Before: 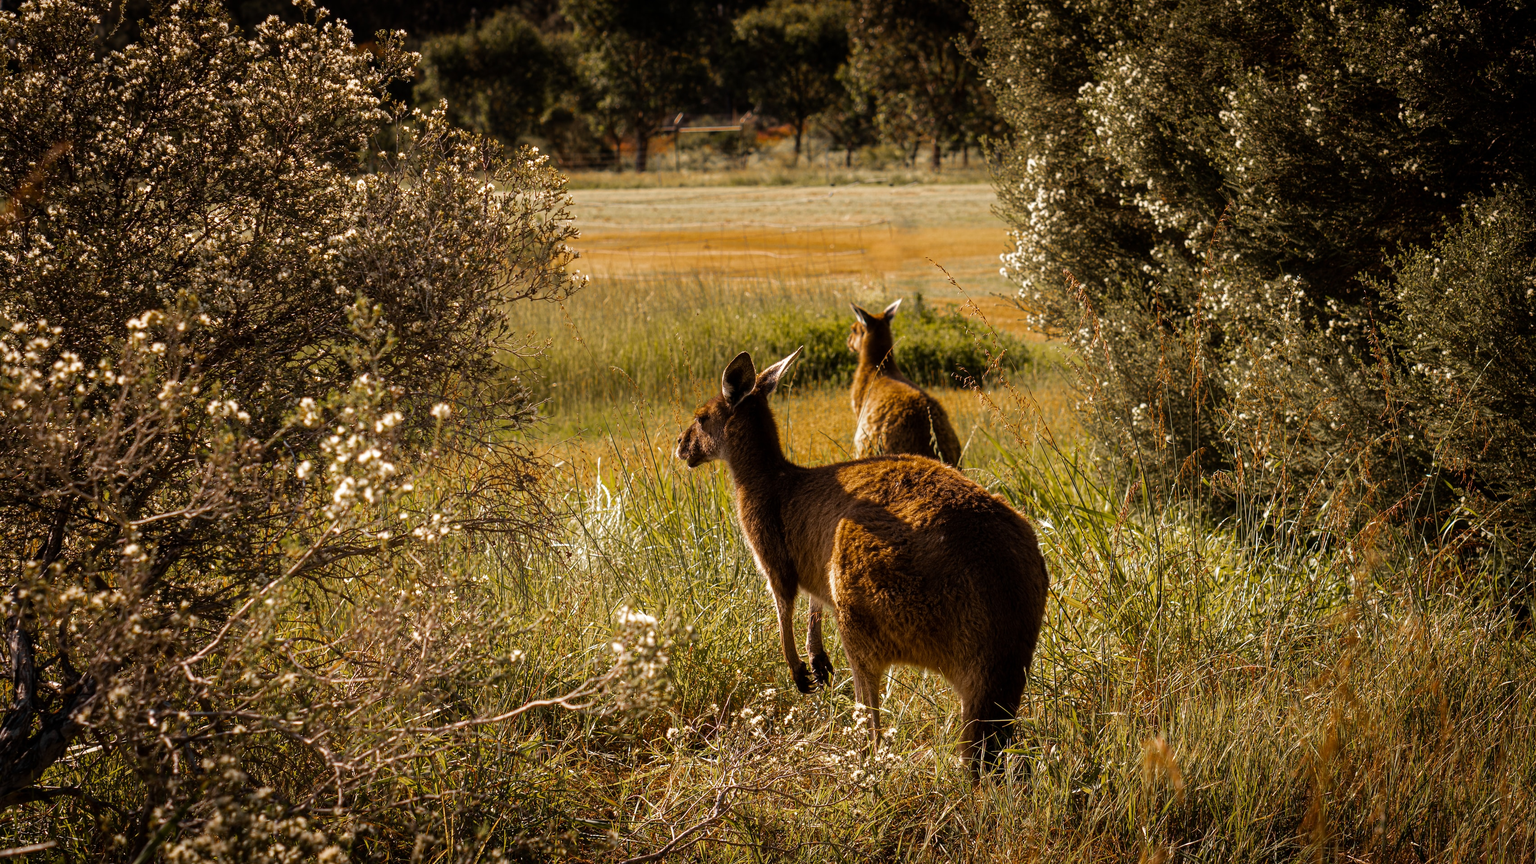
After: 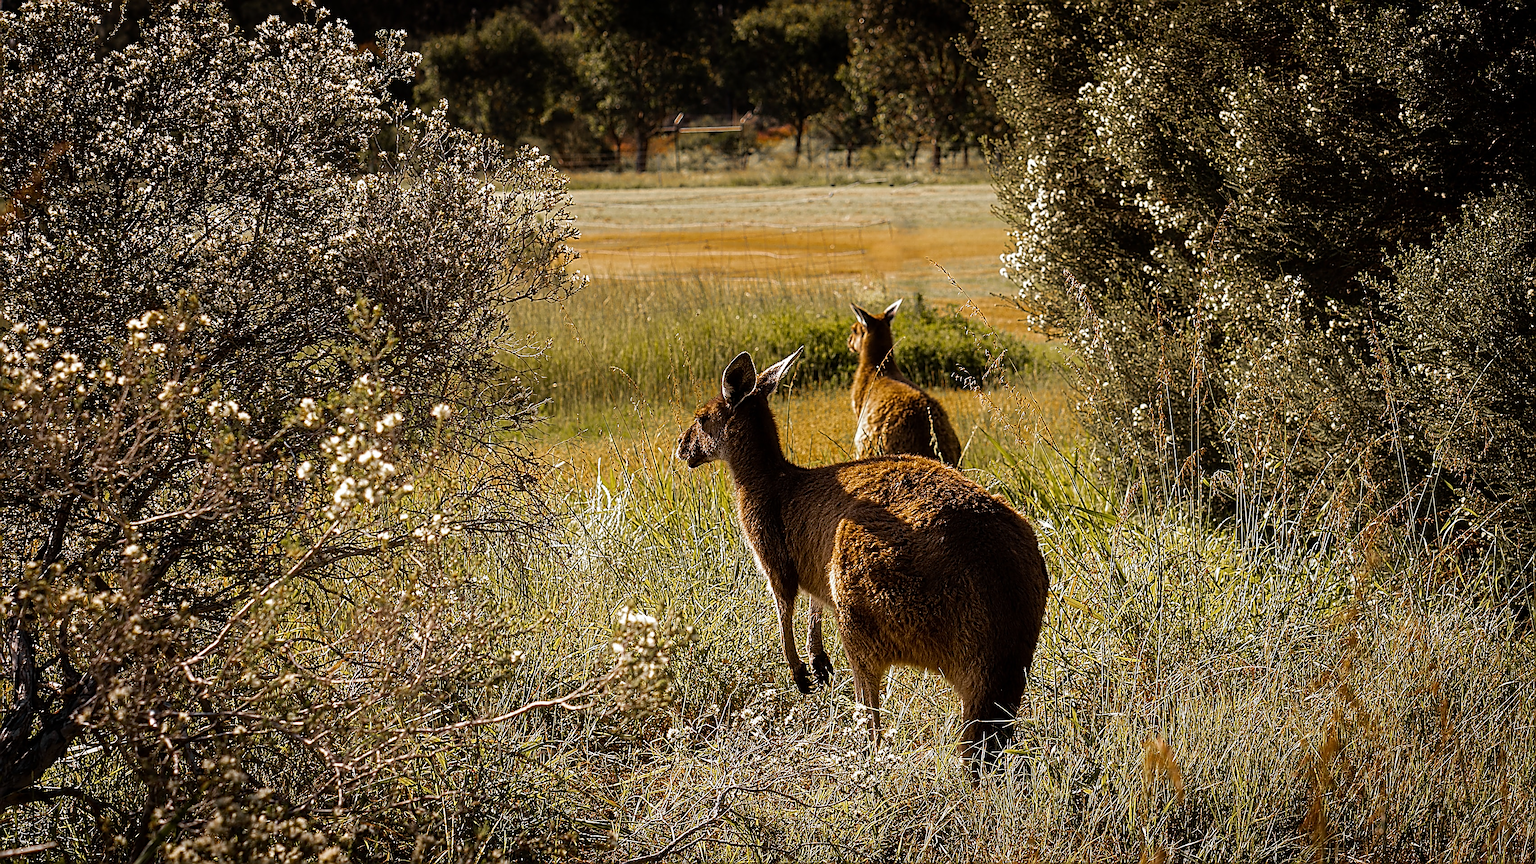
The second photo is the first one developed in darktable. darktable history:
white balance: red 0.967, blue 1.049
sharpen: amount 2
split-toning: shadows › saturation 0.61, highlights › saturation 0.58, balance -28.74, compress 87.36%
